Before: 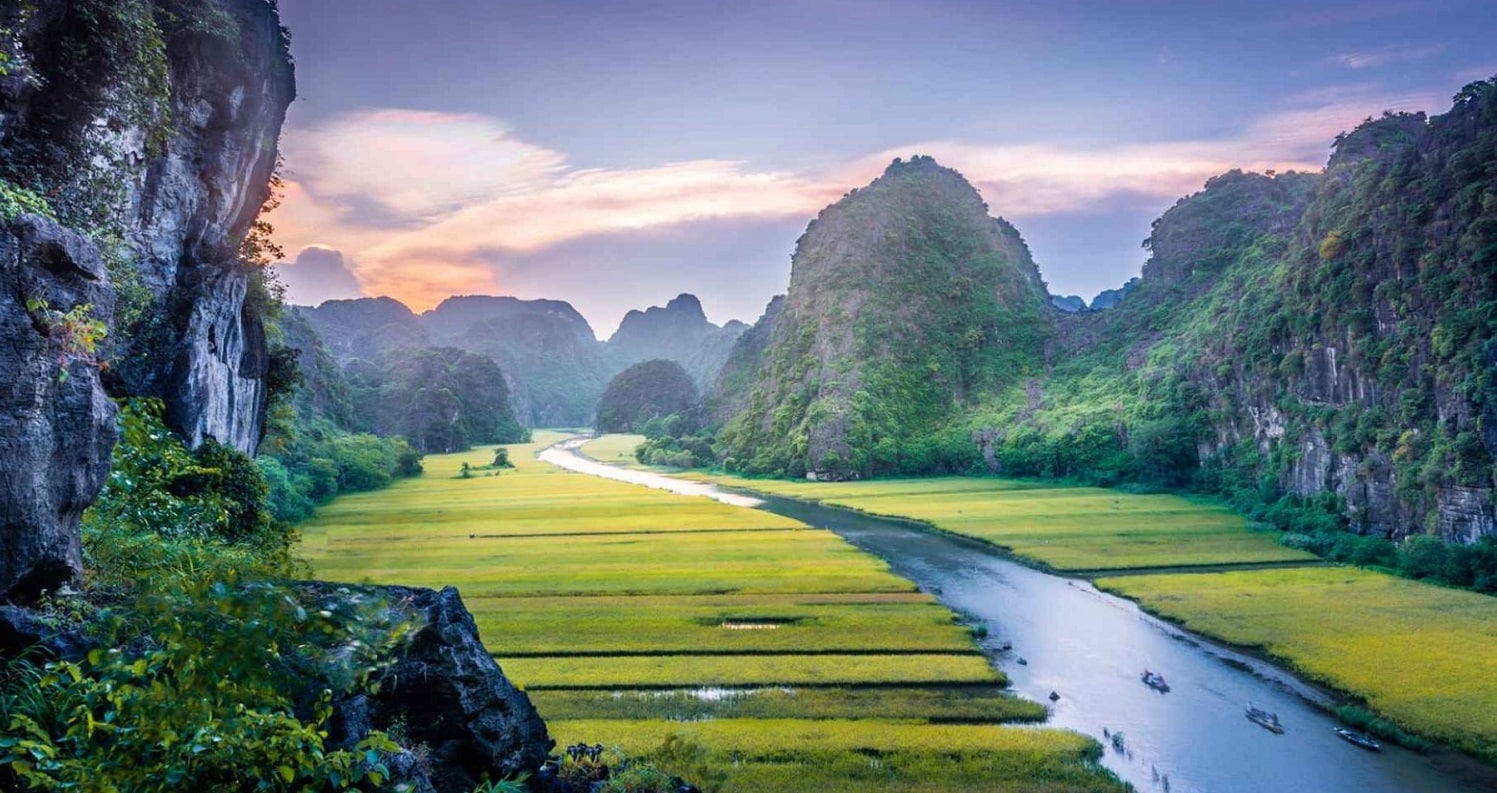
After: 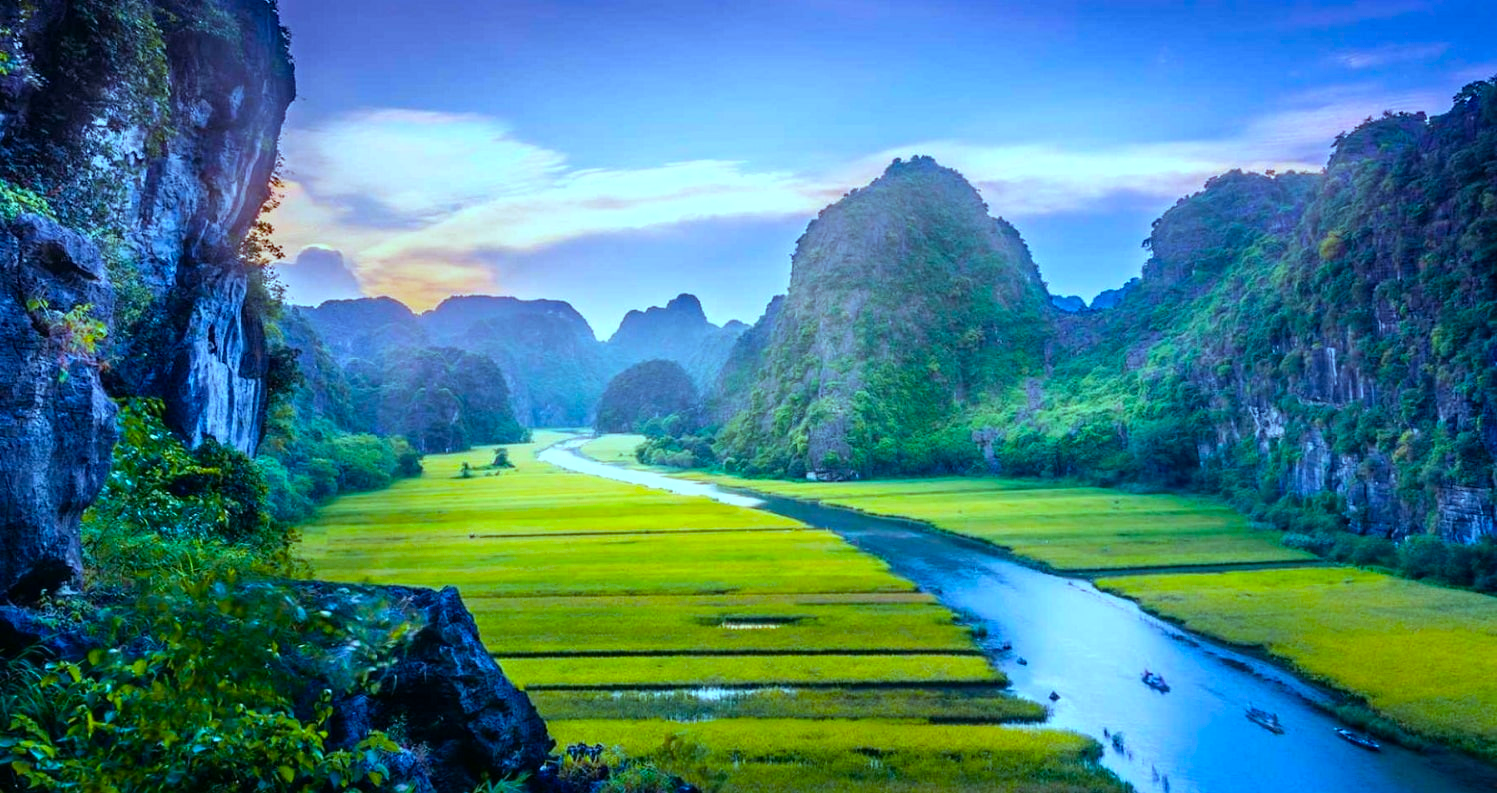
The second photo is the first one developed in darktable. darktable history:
exposure: exposure -0.116 EV, compensate exposure bias true, compensate highlight preservation false
color balance rgb: linear chroma grading › global chroma 15%, perceptual saturation grading › global saturation 30%
white balance: red 1.004, blue 1.096
color balance: mode lift, gamma, gain (sRGB), lift [0.997, 0.979, 1.021, 1.011], gamma [1, 1.084, 0.916, 0.998], gain [1, 0.87, 1.13, 1.101], contrast 4.55%, contrast fulcrum 38.24%, output saturation 104.09%
